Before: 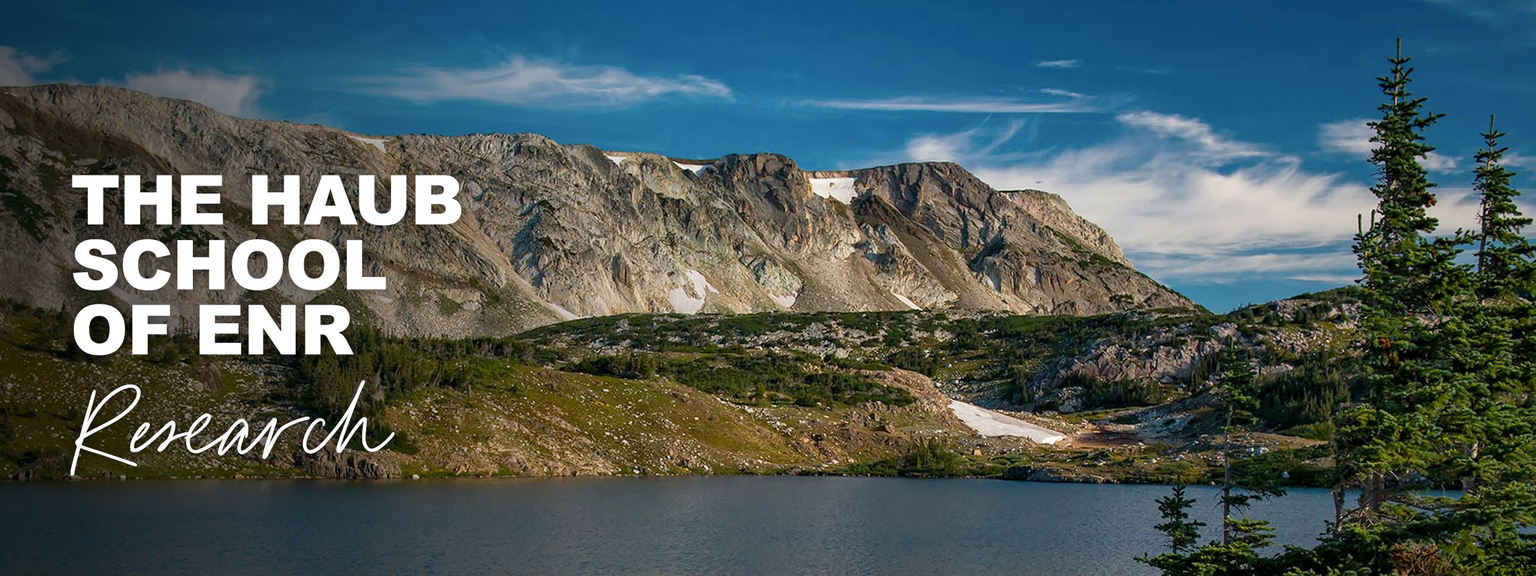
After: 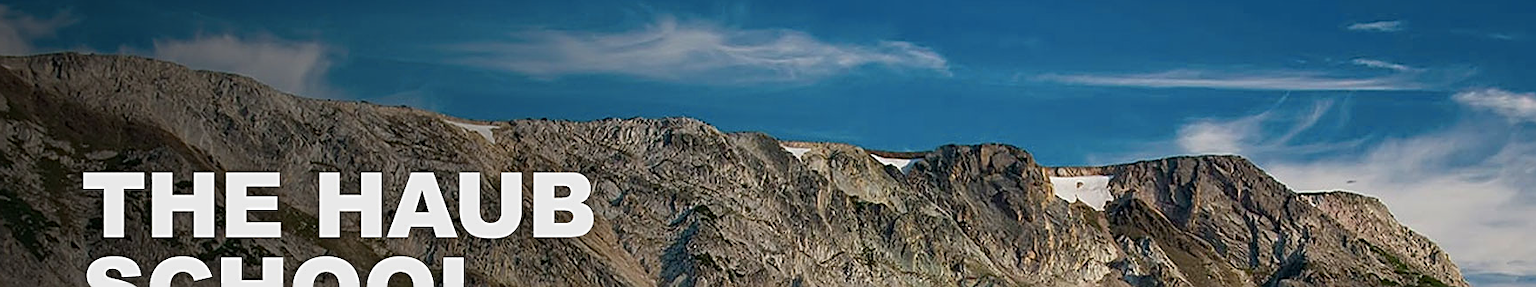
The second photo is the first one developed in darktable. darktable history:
exposure: exposure -0.293 EV, compensate highlight preservation false
crop: left 0.579%, top 7.627%, right 23.167%, bottom 54.275%
sharpen: amount 0.575
